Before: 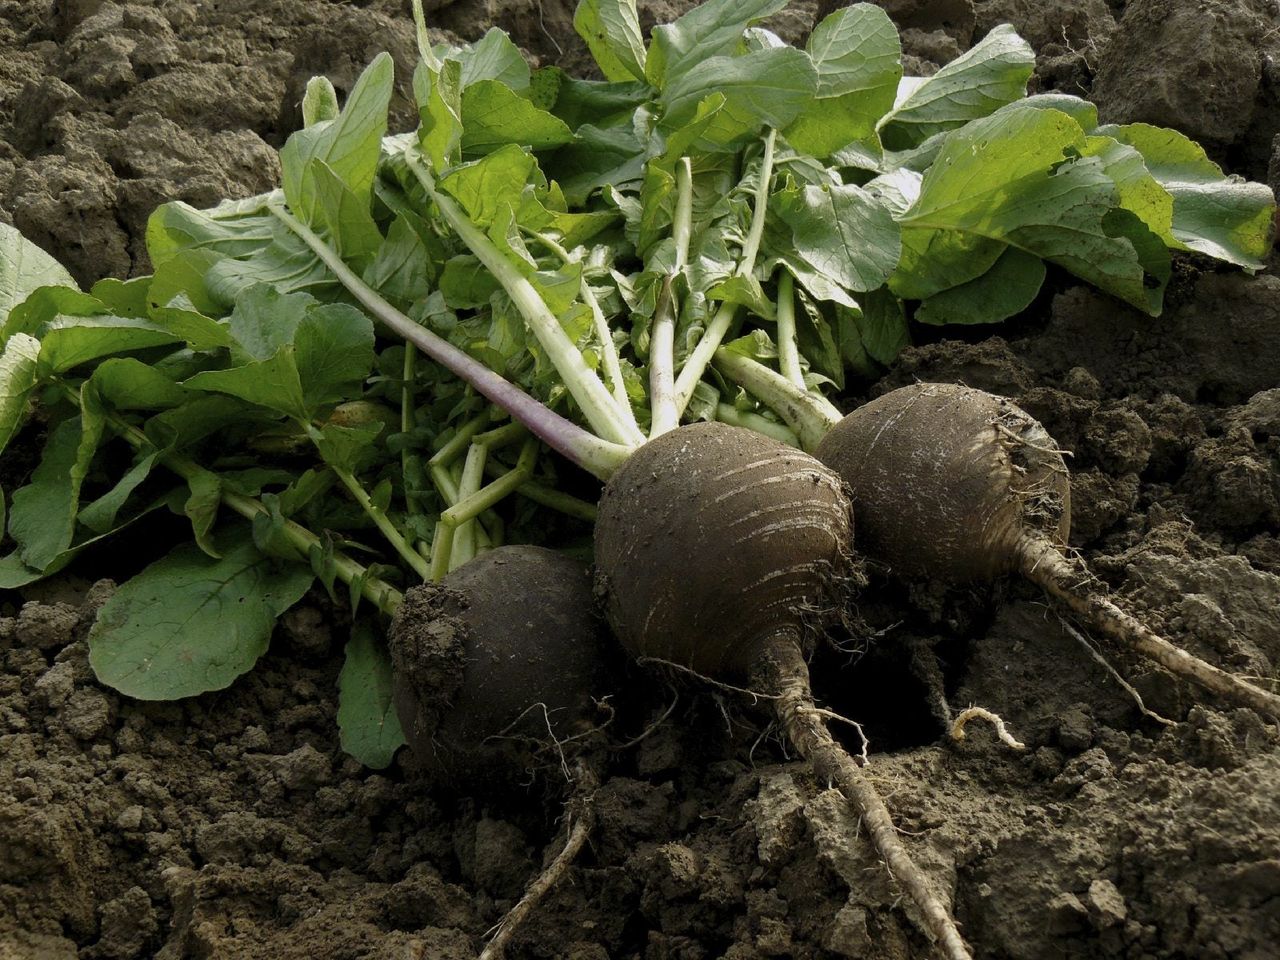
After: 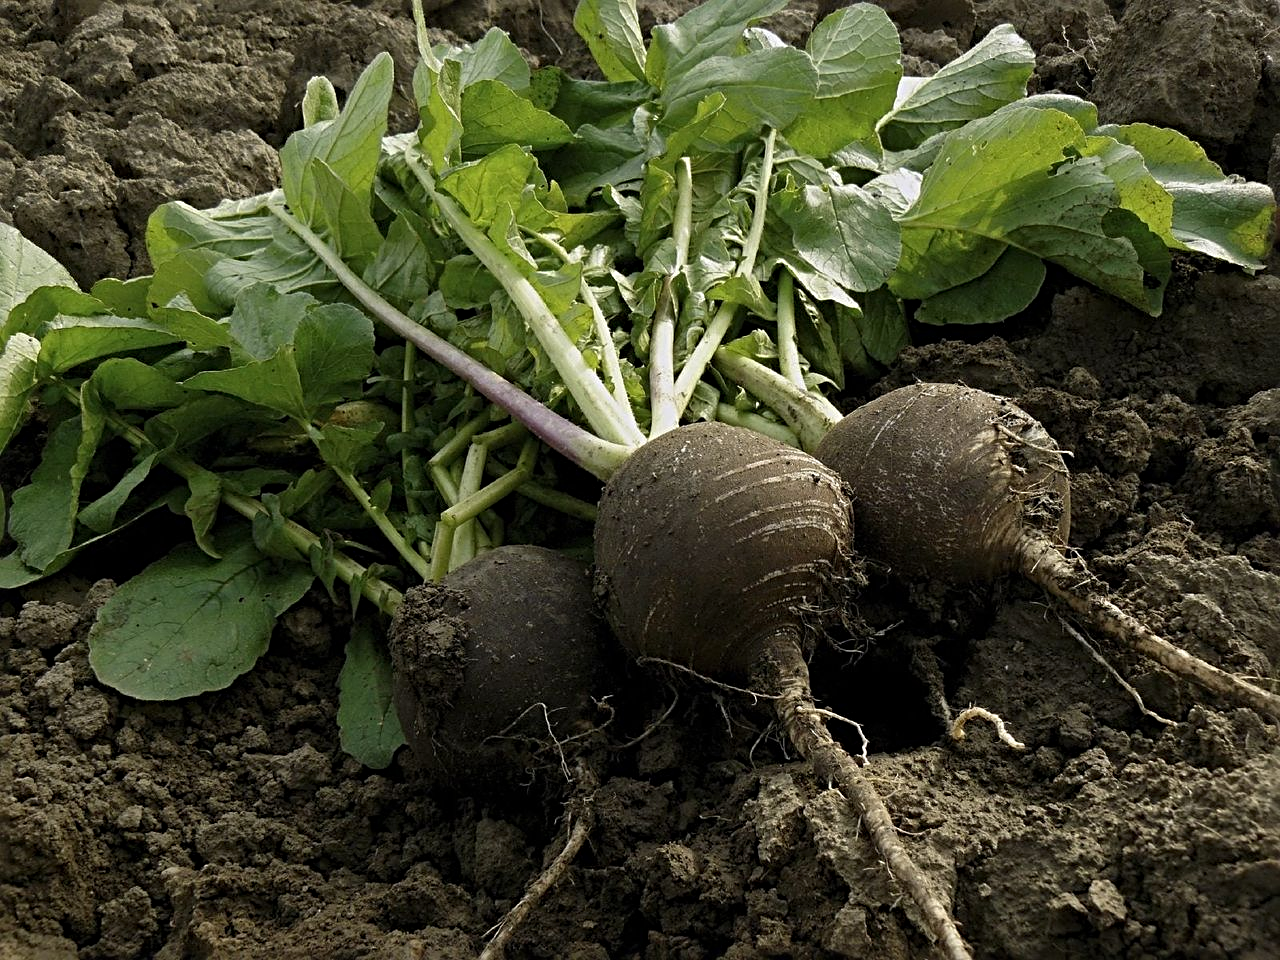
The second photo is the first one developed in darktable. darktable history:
sharpen: radius 3.964
